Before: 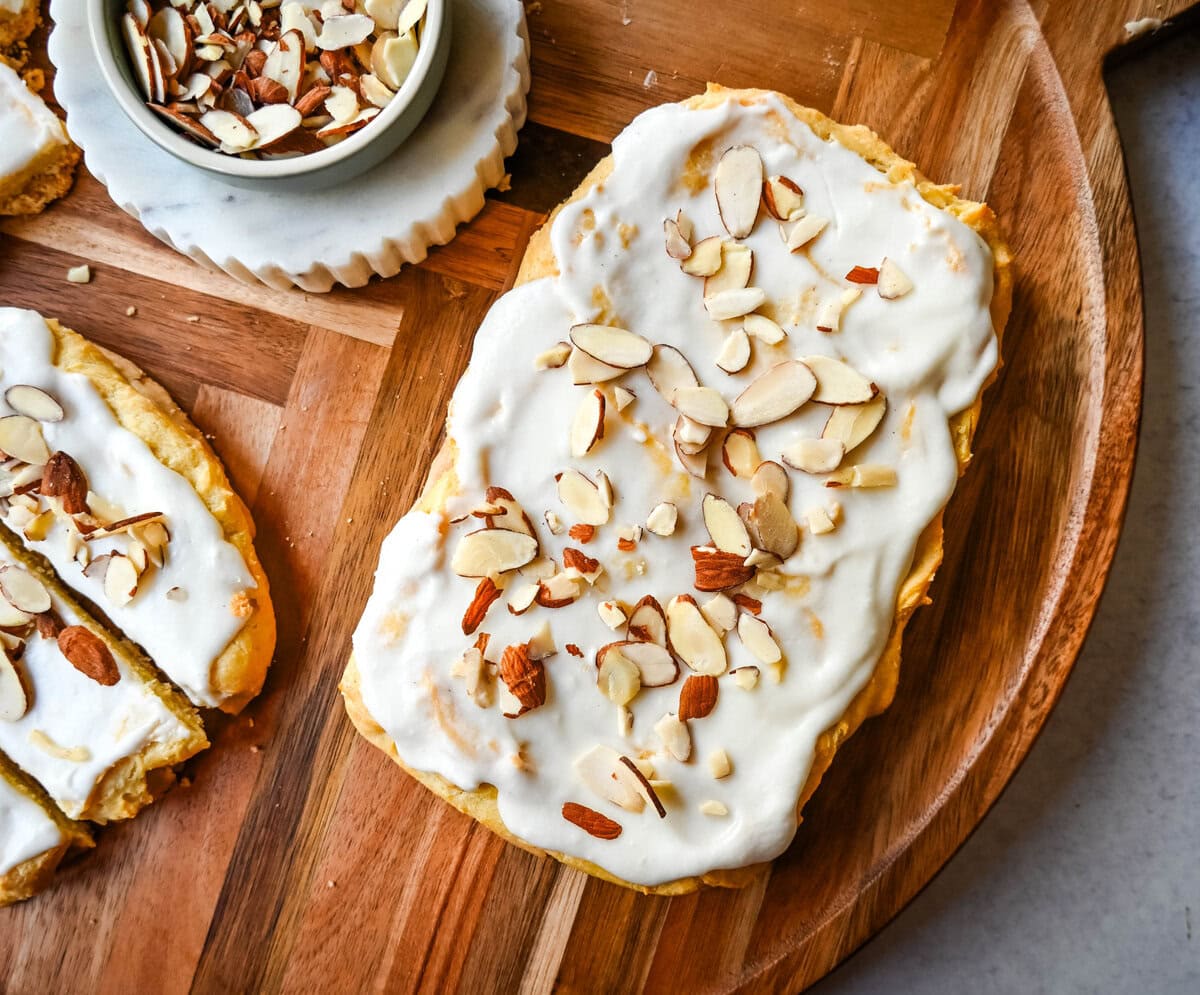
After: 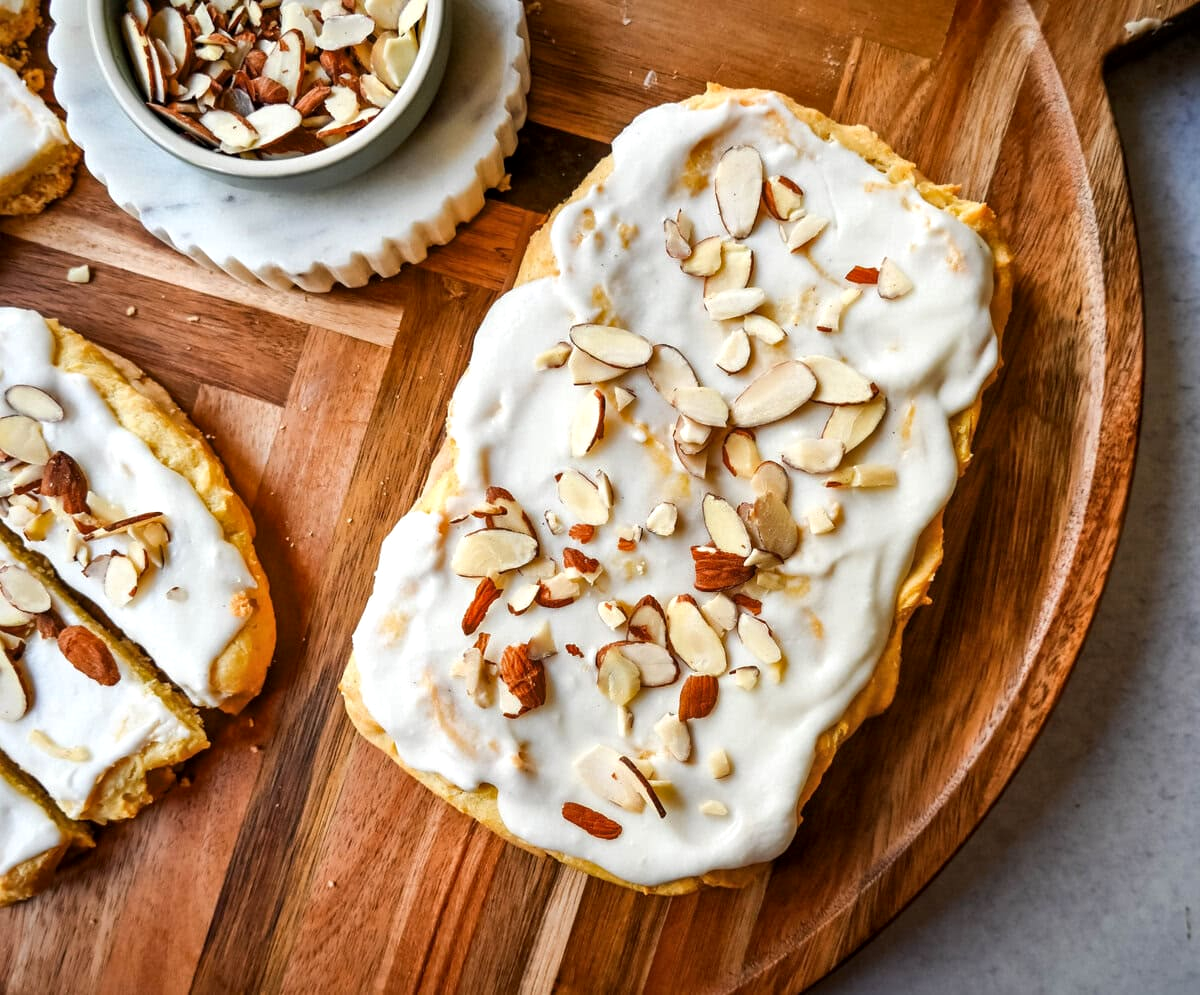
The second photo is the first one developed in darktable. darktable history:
local contrast: mode bilateral grid, contrast 21, coarseness 51, detail 132%, midtone range 0.2
